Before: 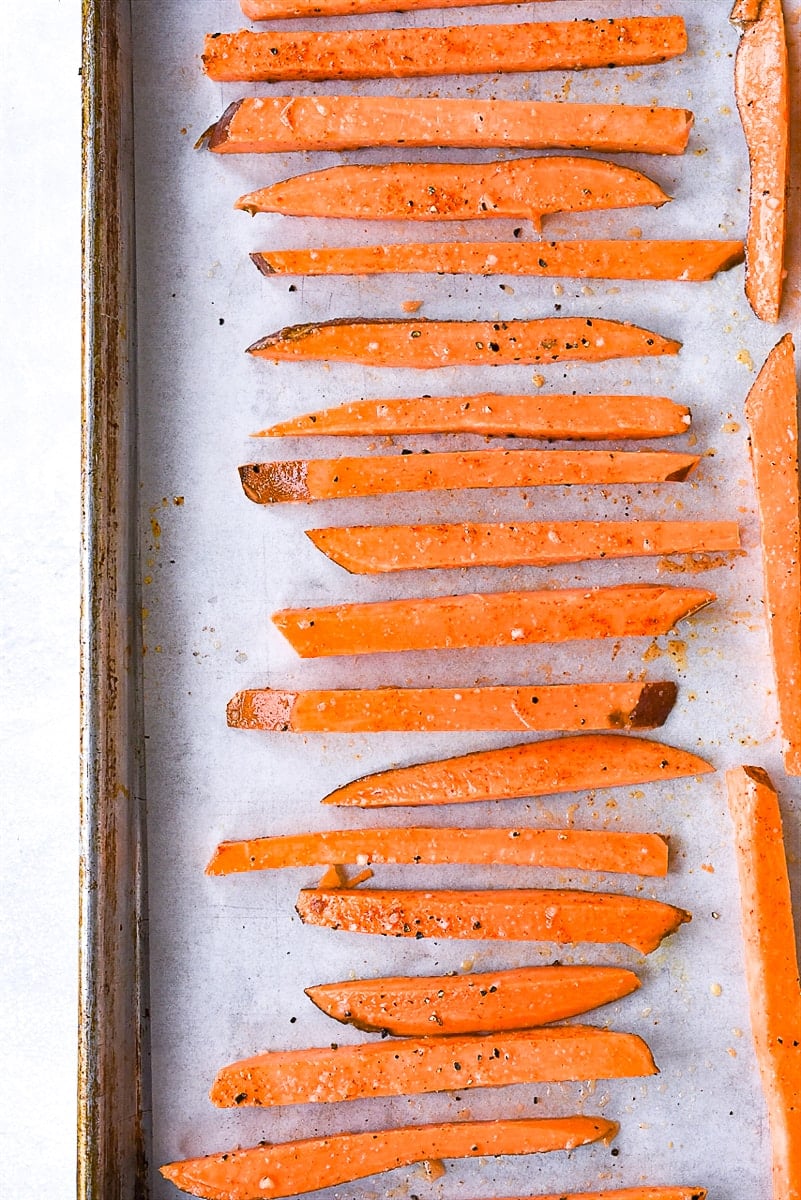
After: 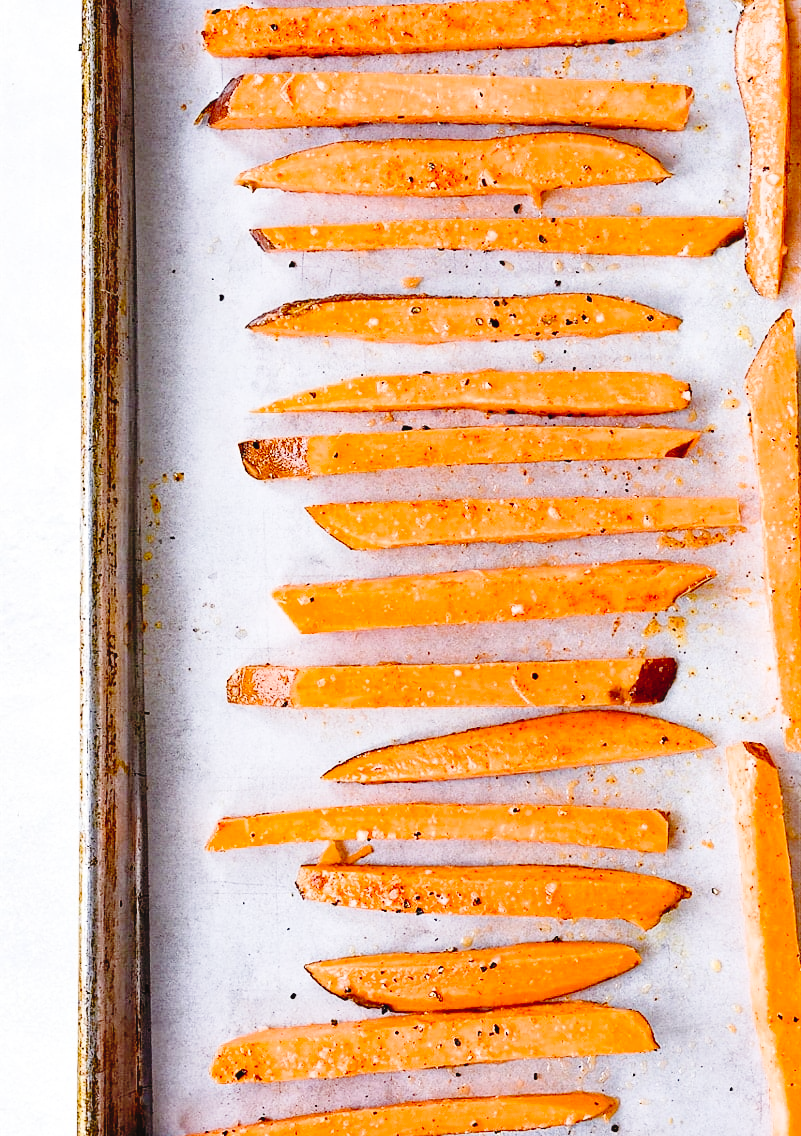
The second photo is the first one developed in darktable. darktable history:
tone curve: curves: ch0 [(0, 0) (0.003, 0.03) (0.011, 0.03) (0.025, 0.033) (0.044, 0.035) (0.069, 0.04) (0.1, 0.046) (0.136, 0.052) (0.177, 0.08) (0.224, 0.121) (0.277, 0.225) (0.335, 0.343) (0.399, 0.456) (0.468, 0.555) (0.543, 0.647) (0.623, 0.732) (0.709, 0.808) (0.801, 0.886) (0.898, 0.947) (1, 1)], preserve colors none
crop and rotate: top 2.037%, bottom 3.217%
